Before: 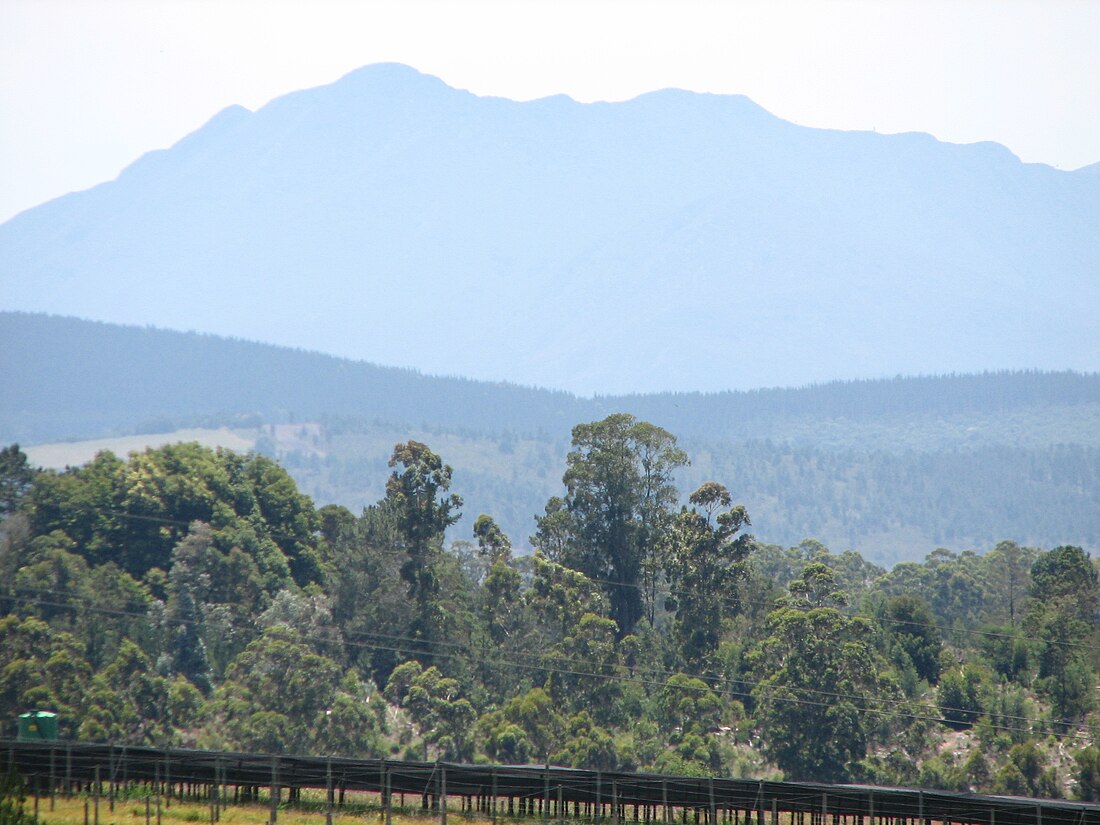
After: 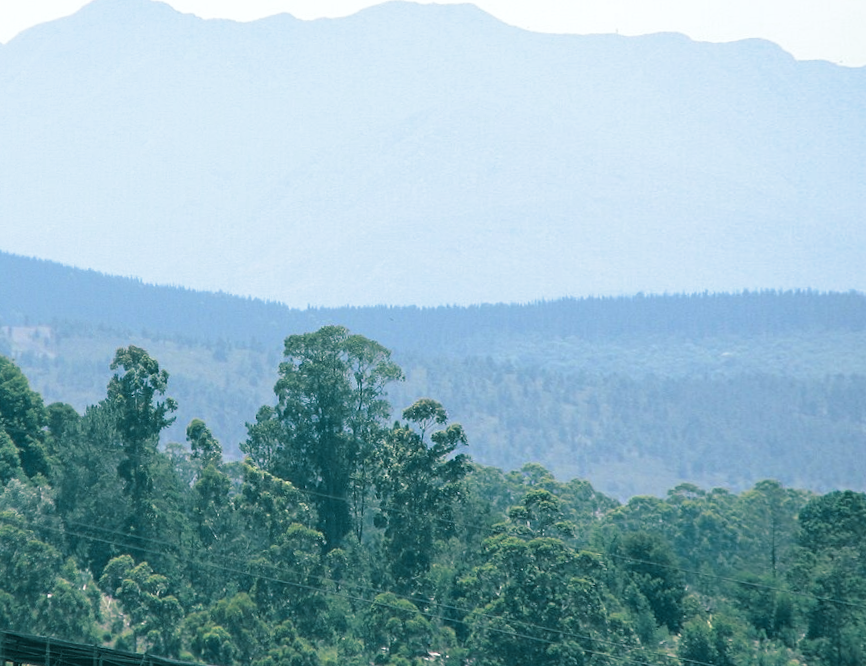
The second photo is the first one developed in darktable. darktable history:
split-toning: shadows › hue 186.43°, highlights › hue 49.29°, compress 30.29%
rotate and perspective: rotation 1.69°, lens shift (vertical) -0.023, lens shift (horizontal) -0.291, crop left 0.025, crop right 0.988, crop top 0.092, crop bottom 0.842
color calibration: illuminant Planckian (black body), adaptation linear Bradford (ICC v4), x 0.361, y 0.366, temperature 4511.61 K, saturation algorithm version 1 (2020)
crop and rotate: left 17.959%, top 5.771%, right 1.742%
